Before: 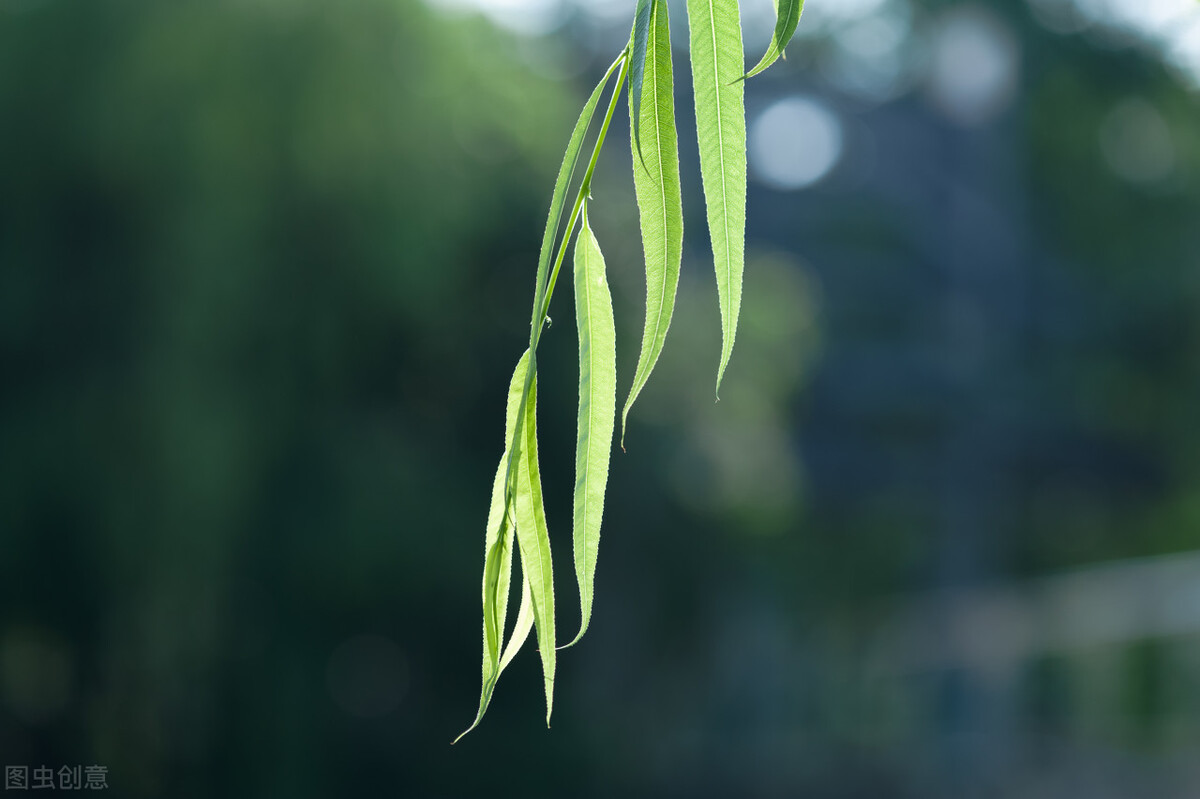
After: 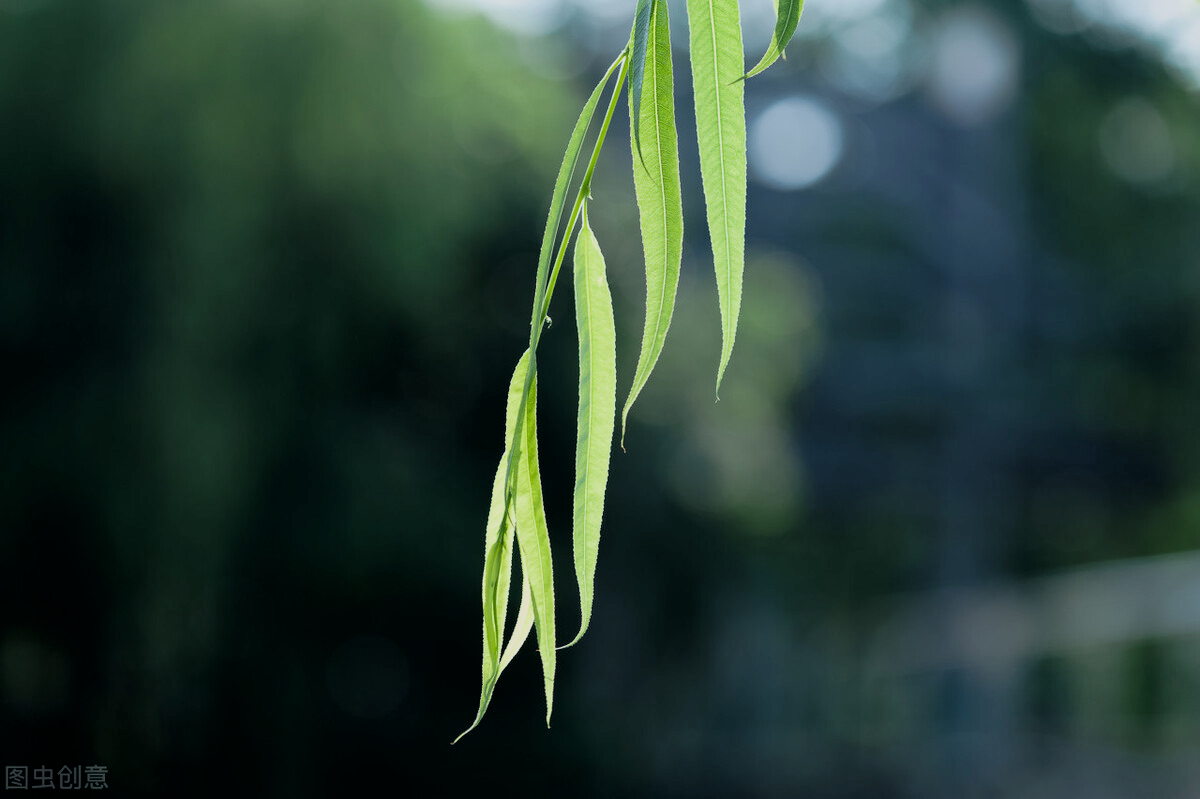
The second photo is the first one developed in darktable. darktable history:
filmic rgb: black relative exposure -7.74 EV, white relative exposure 4.45 EV, target black luminance 0%, hardness 3.75, latitude 50.55%, contrast 1.069, highlights saturation mix 9.97%, shadows ↔ highlights balance -0.271%, color science v6 (2022)
